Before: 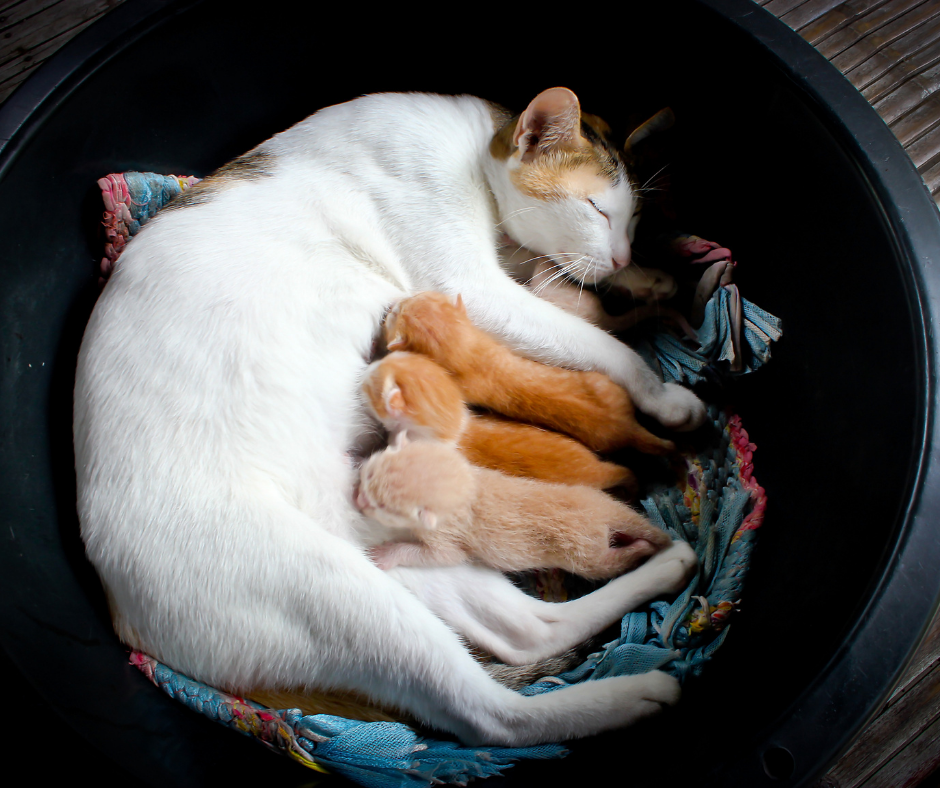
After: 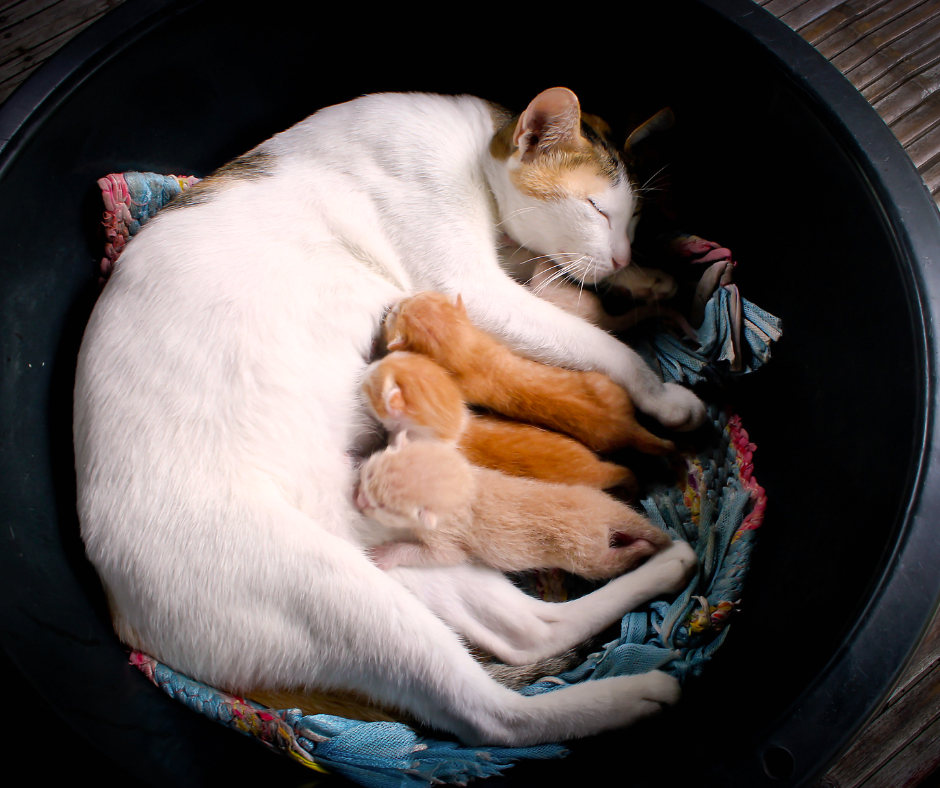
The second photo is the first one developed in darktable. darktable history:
color correction: highlights a* 7.44, highlights b* 3.93
exposure: black level correction 0, exposure 0 EV, compensate exposure bias true, compensate highlight preservation false
